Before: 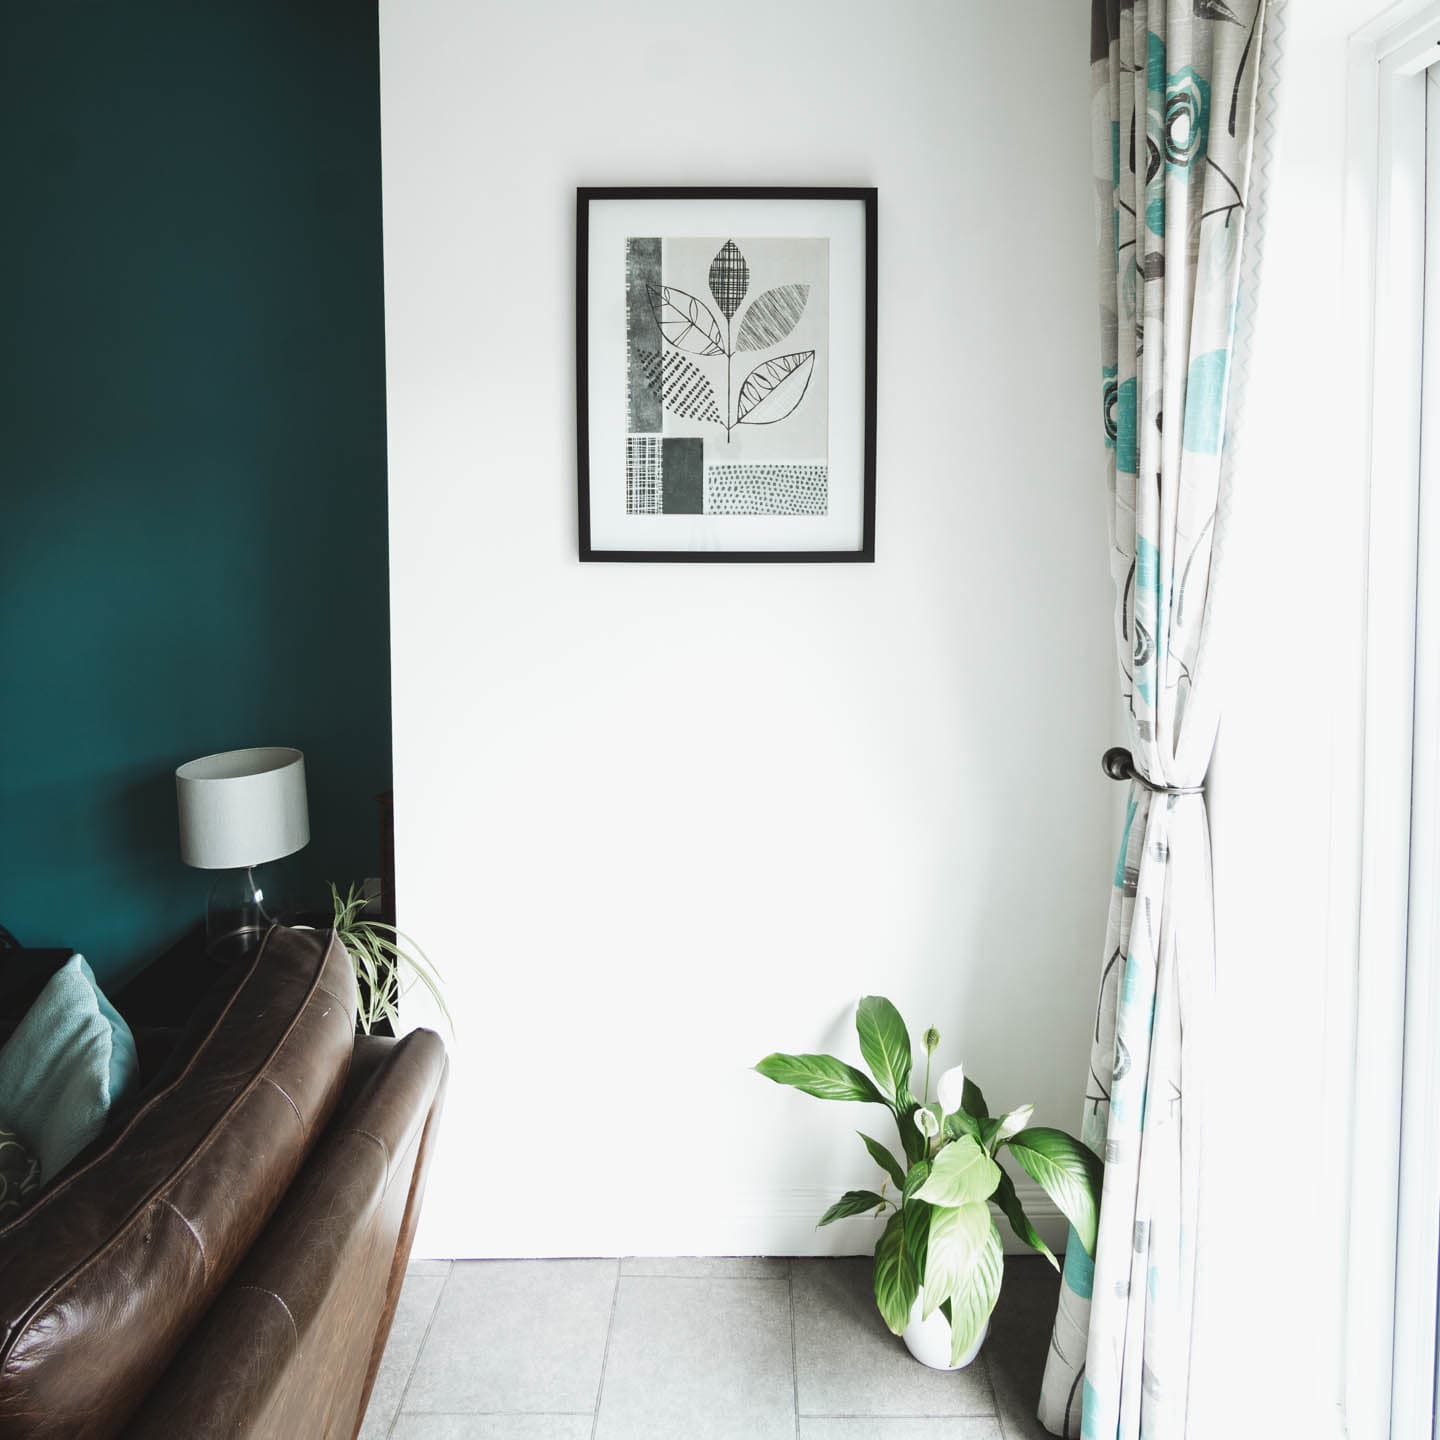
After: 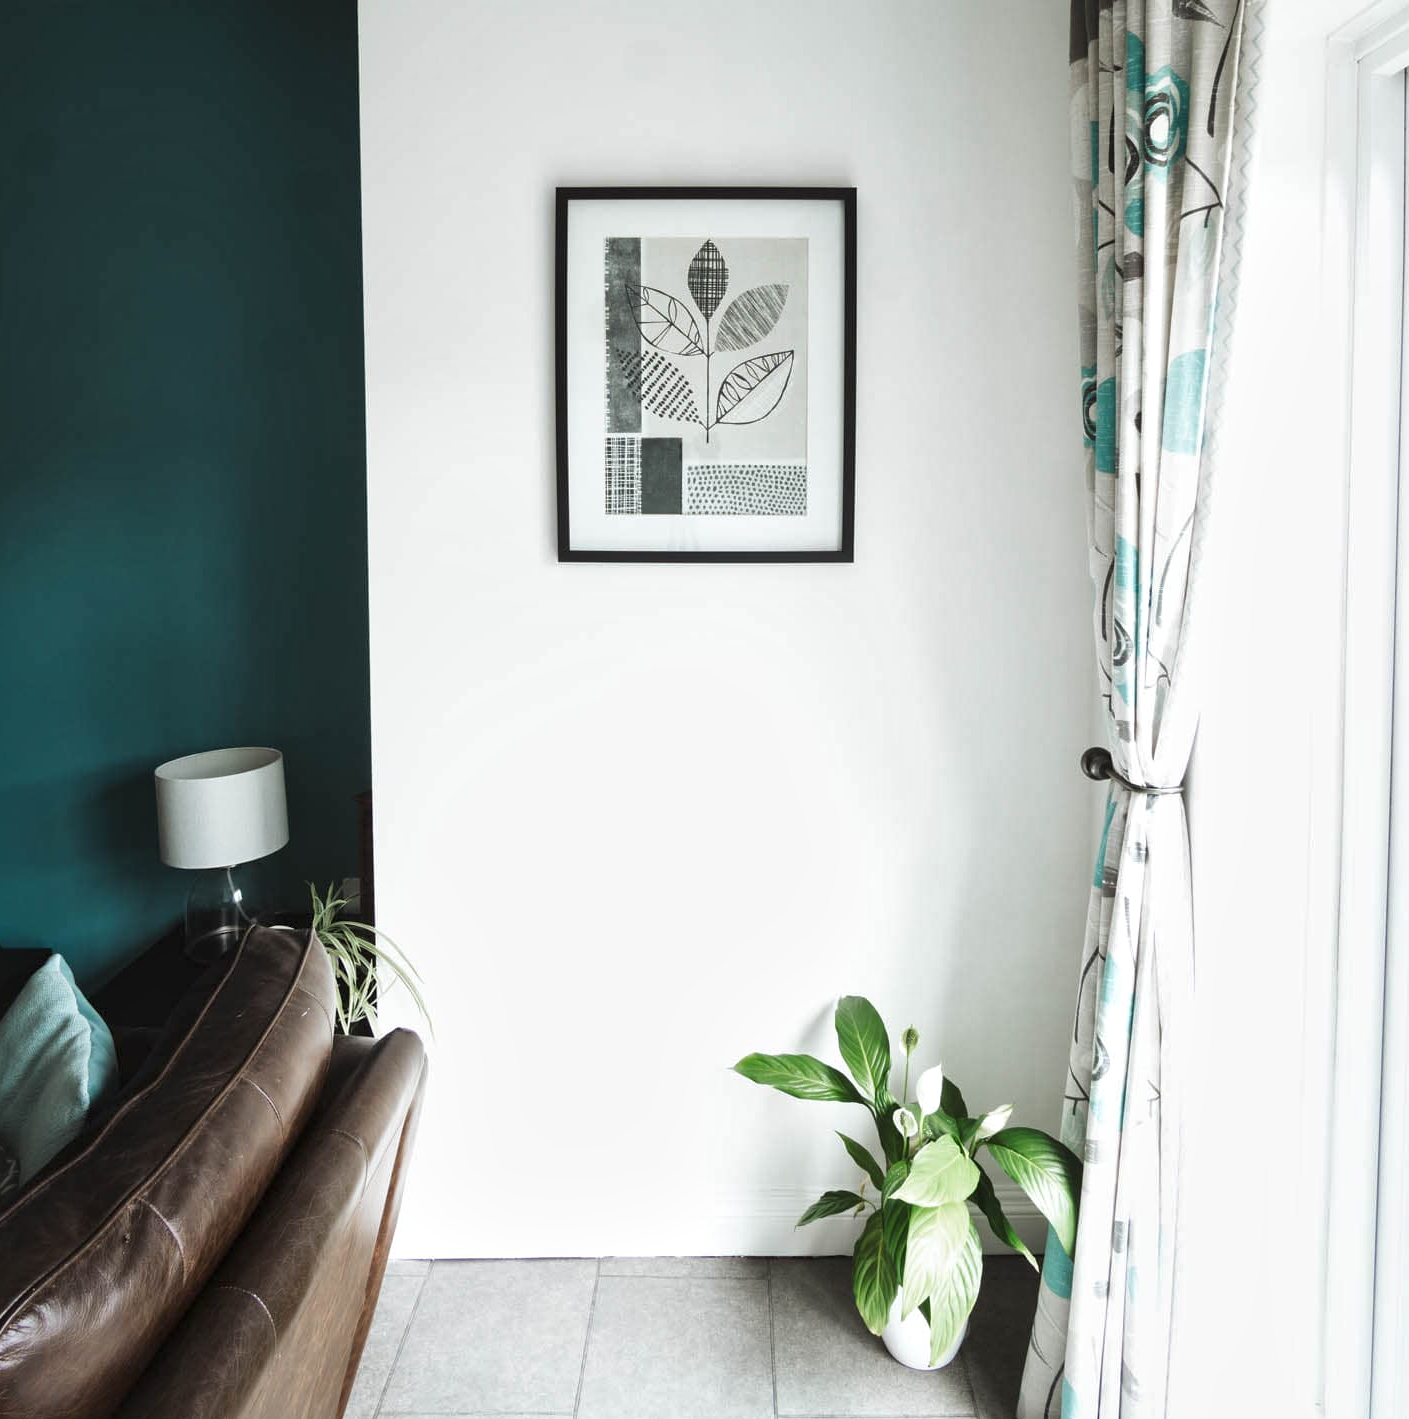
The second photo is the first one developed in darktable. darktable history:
local contrast: mode bilateral grid, contrast 19, coarseness 51, detail 149%, midtone range 0.2
crop and rotate: left 1.491%, right 0.628%, bottom 1.419%
